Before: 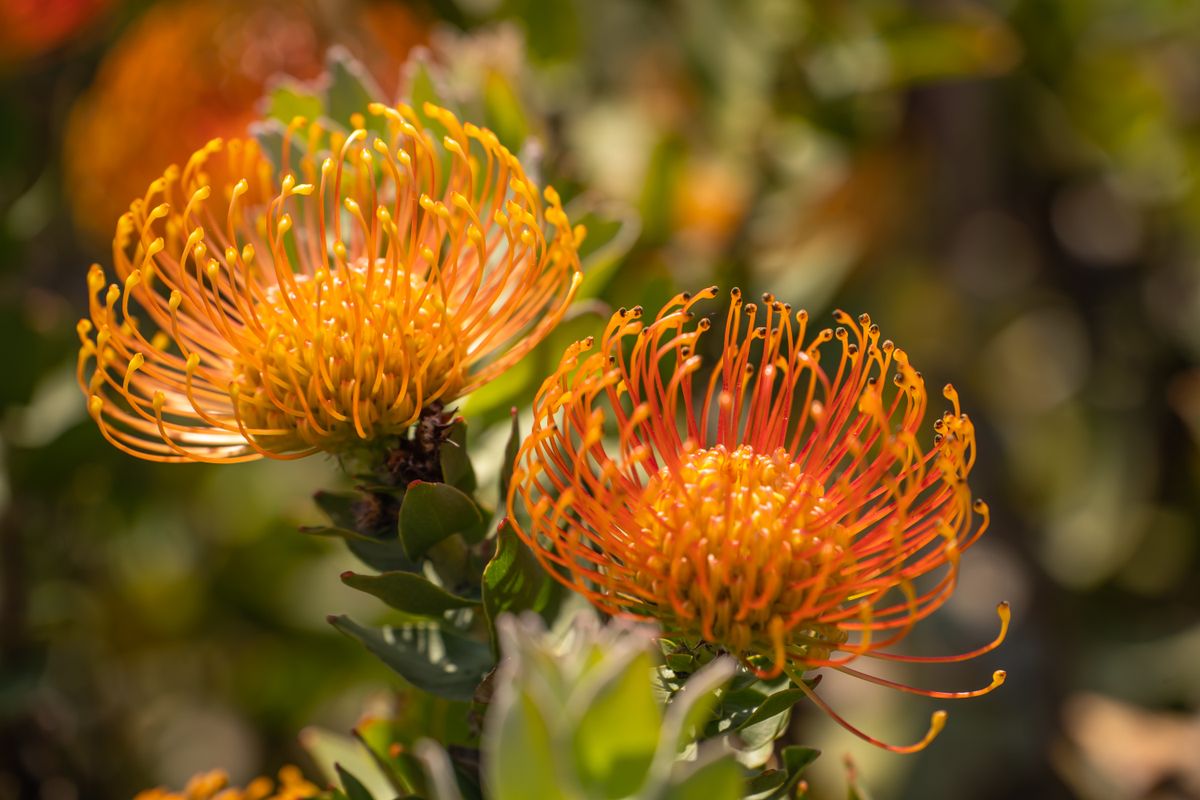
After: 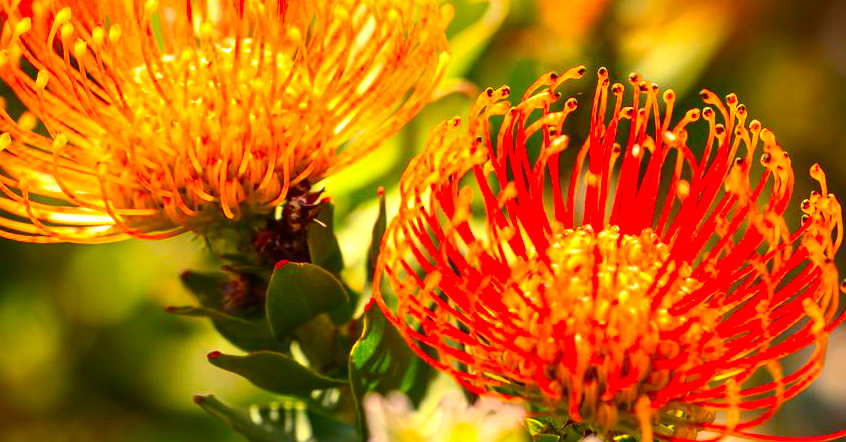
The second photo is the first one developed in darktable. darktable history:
crop: left 11.123%, top 27.61%, right 18.3%, bottom 17.034%
exposure: black level correction 0, exposure 0.9 EV, compensate highlight preservation false
contrast brightness saturation: contrast 0.26, brightness 0.02, saturation 0.87
